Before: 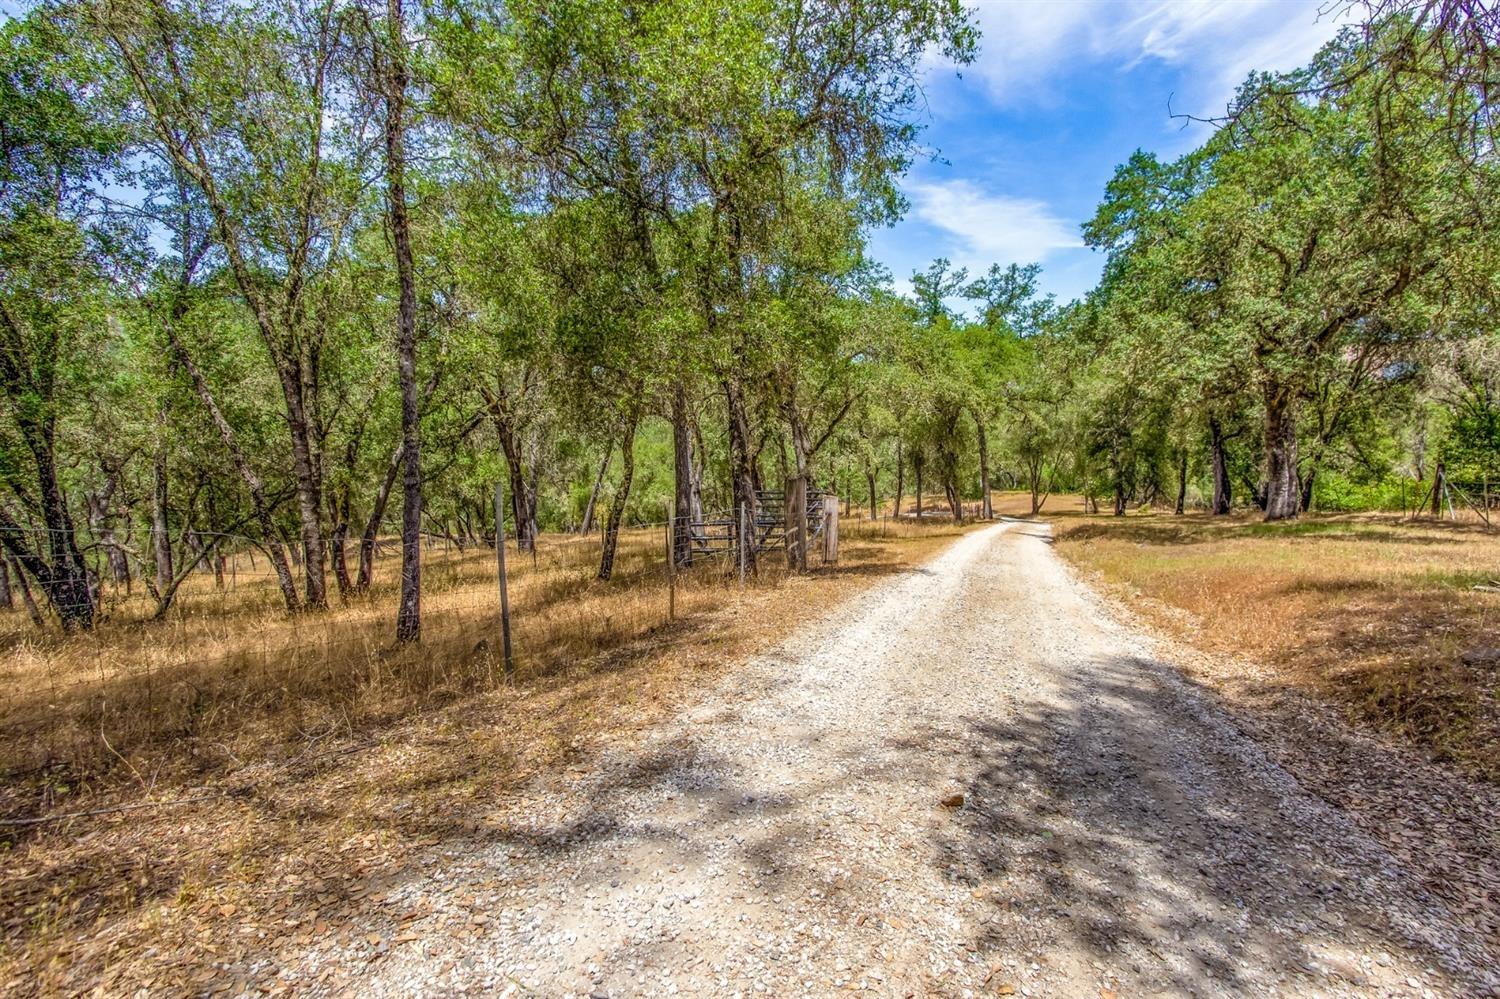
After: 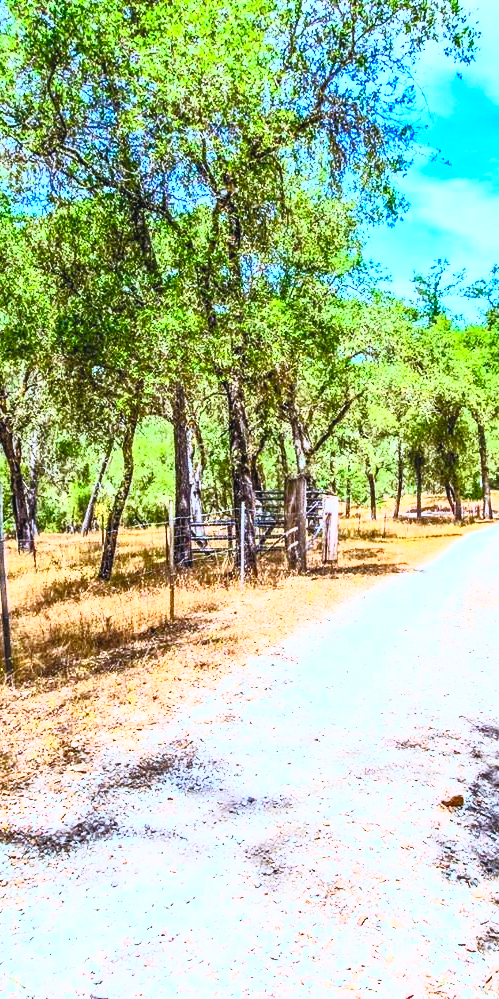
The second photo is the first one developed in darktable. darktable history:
contrast brightness saturation: contrast 1, brightness 1, saturation 1
filmic rgb: black relative exposure -6.68 EV, white relative exposure 4.56 EV, hardness 3.25
color correction: highlights a* -10.04, highlights b* -10.37
color calibration: illuminant as shot in camera, x 0.363, y 0.385, temperature 4528.04 K
crop: left 33.36%, right 33.36%
